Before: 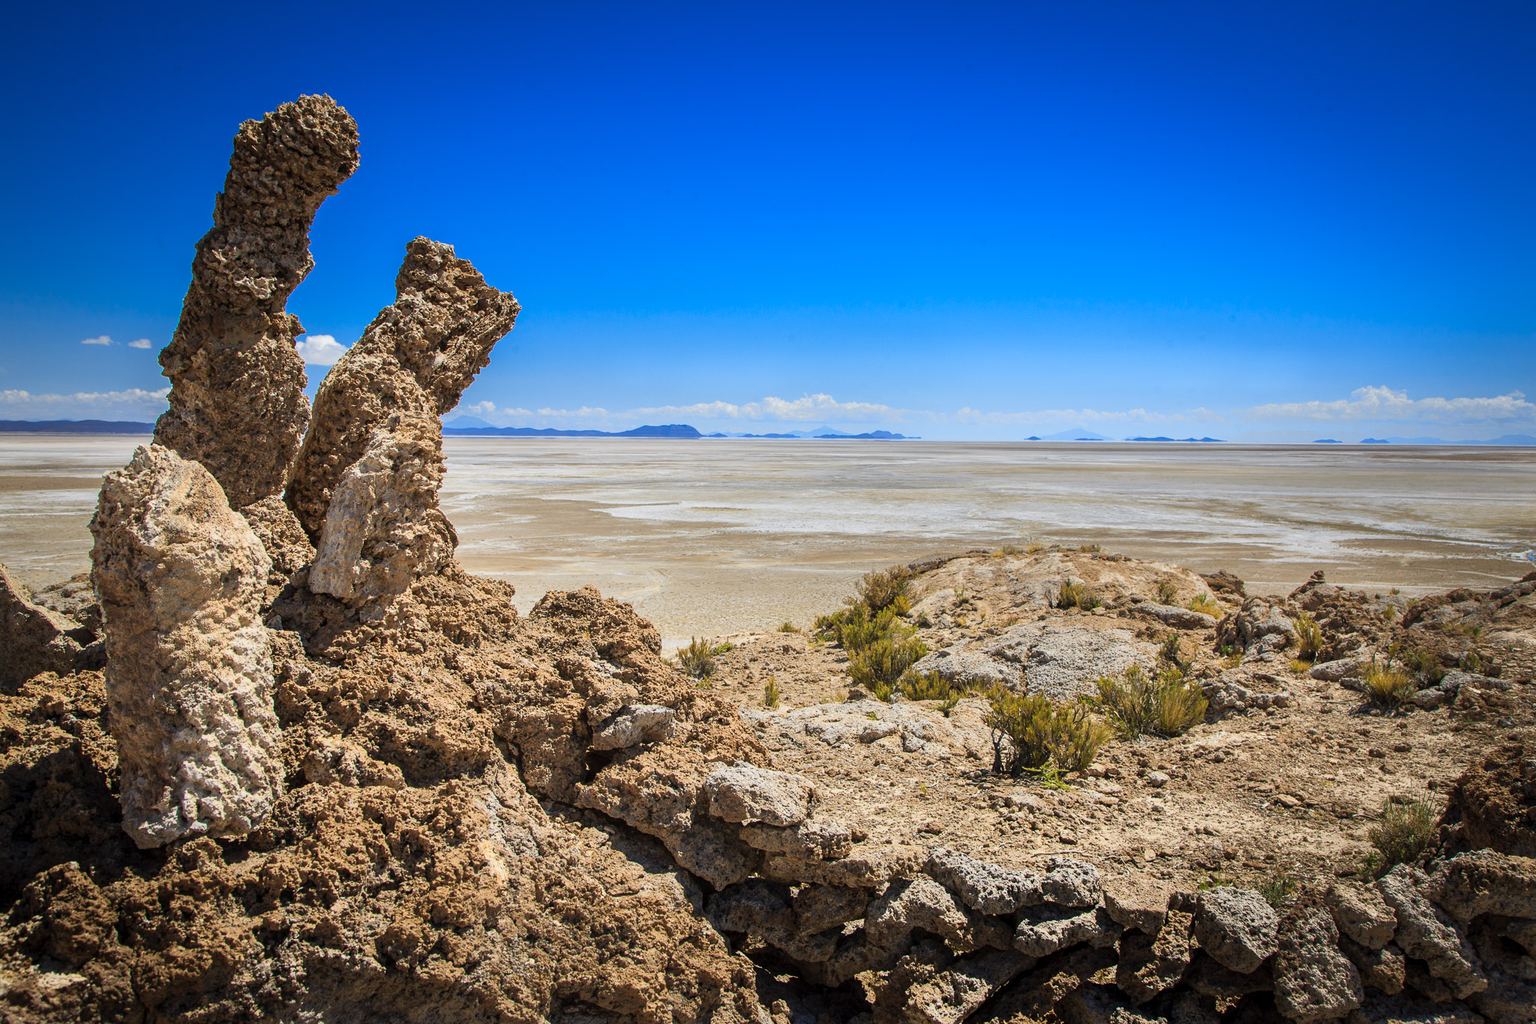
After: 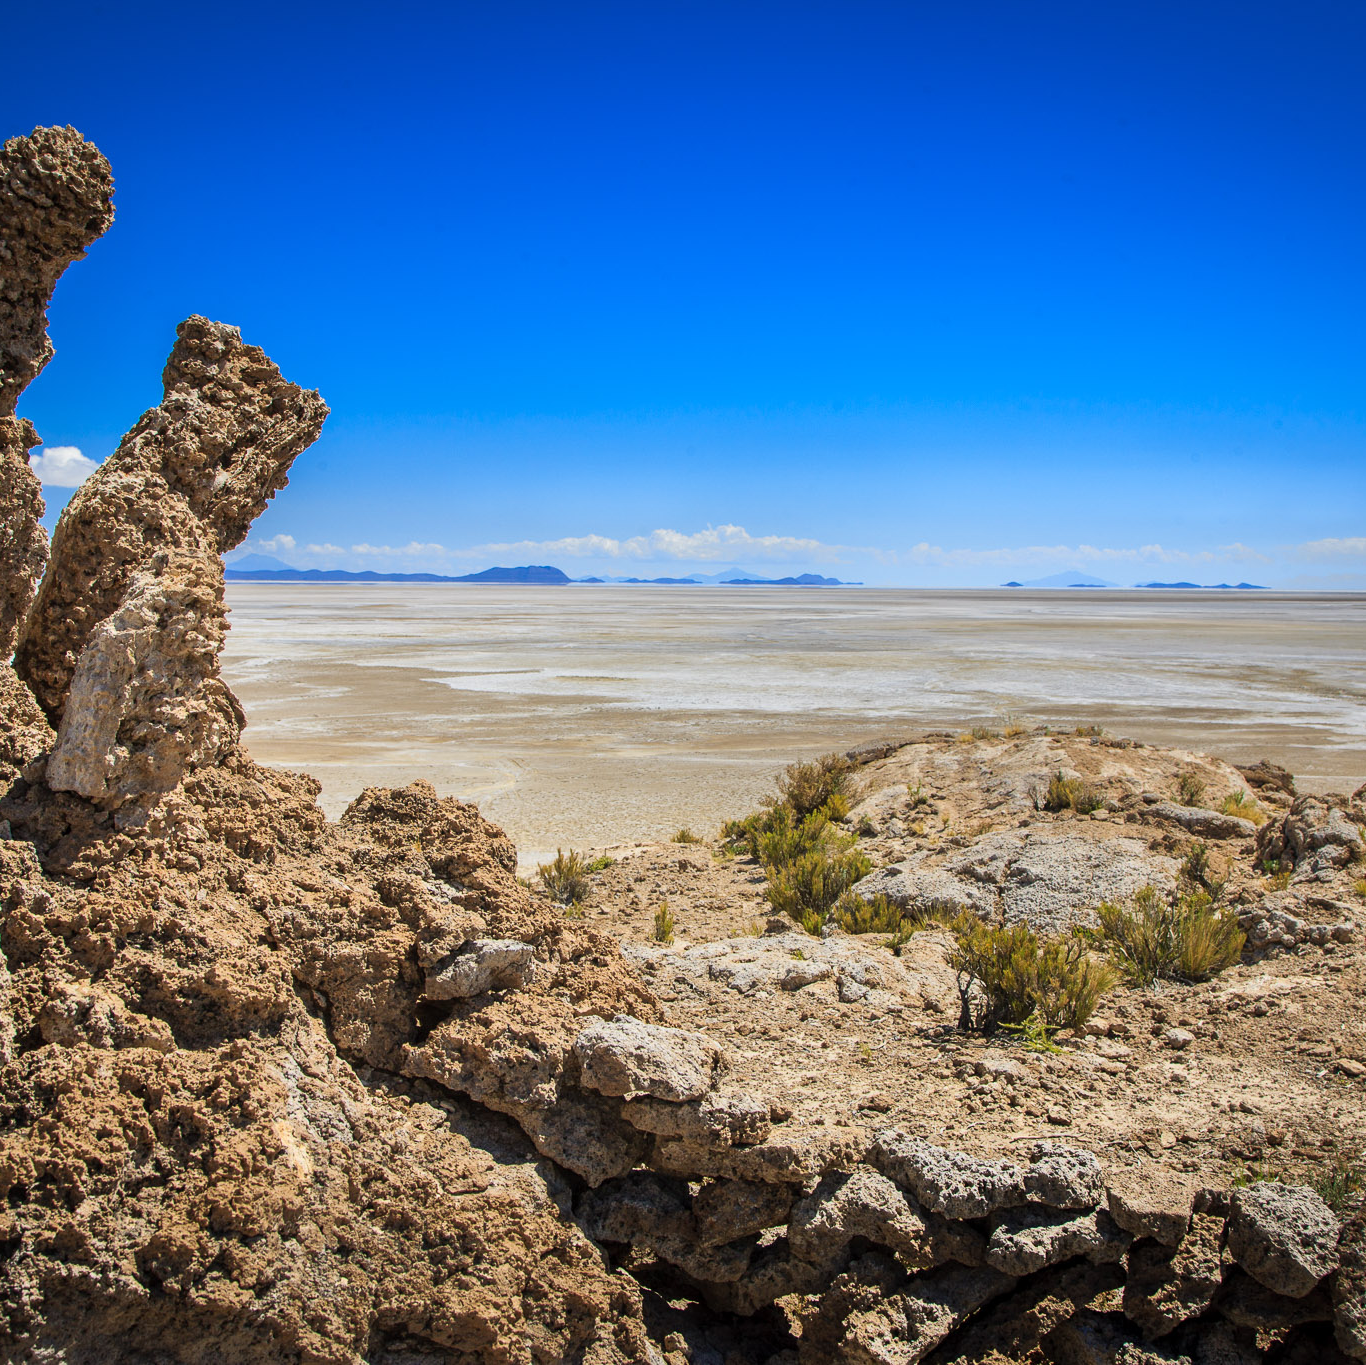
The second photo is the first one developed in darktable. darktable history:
crop and rotate: left 17.833%, right 15.444%
